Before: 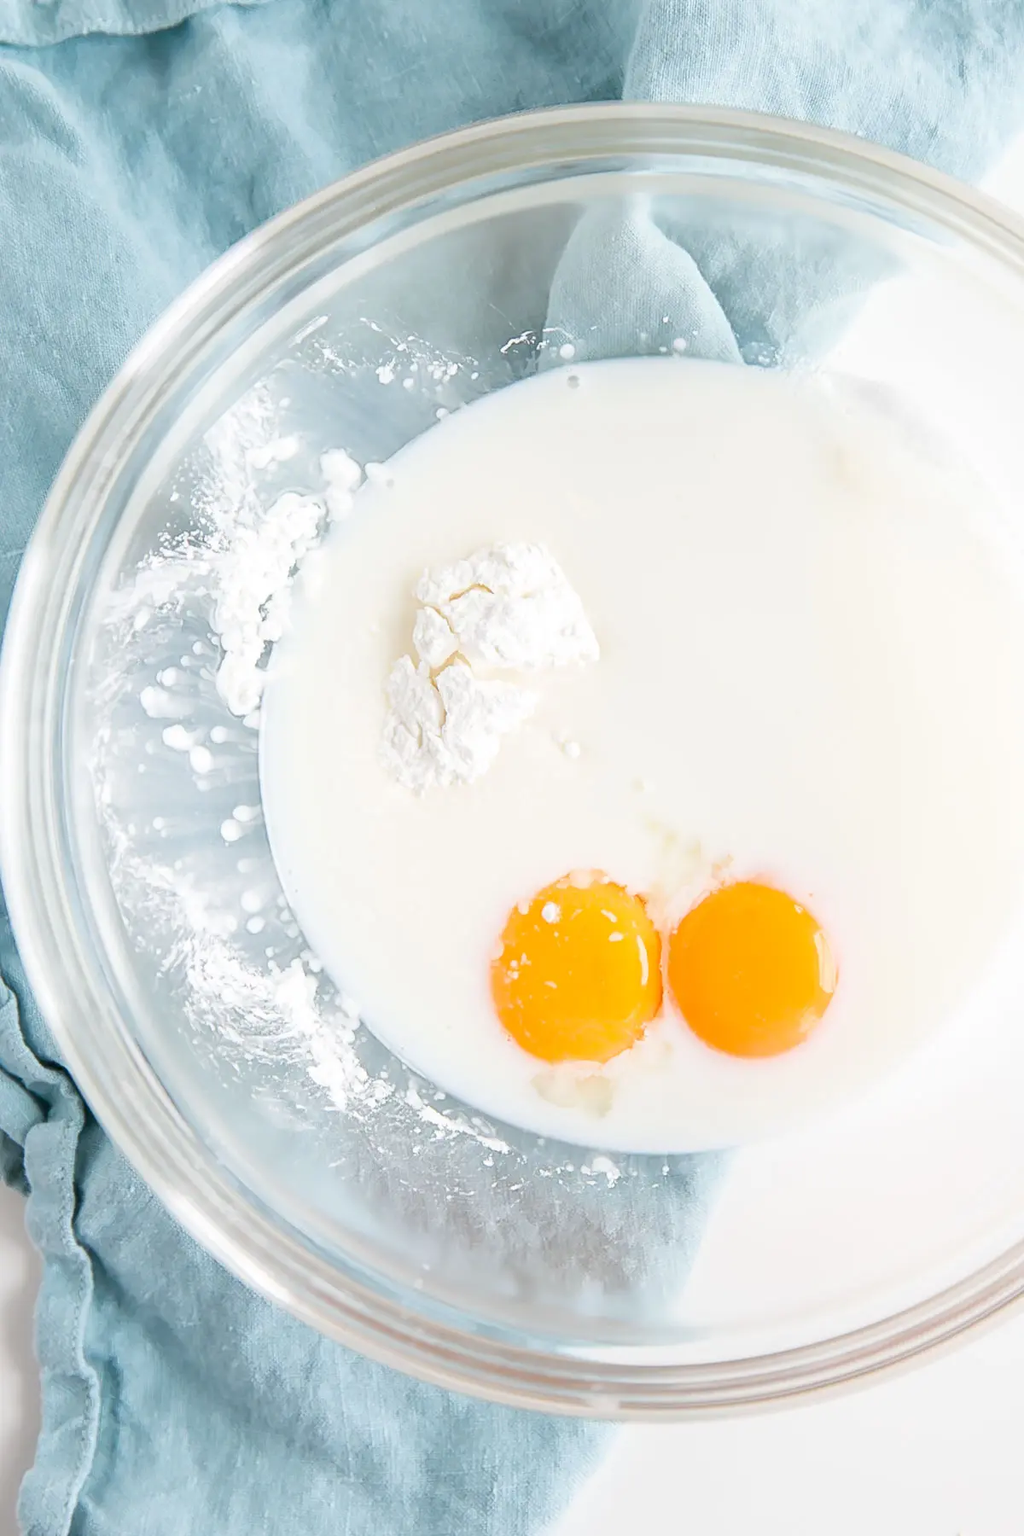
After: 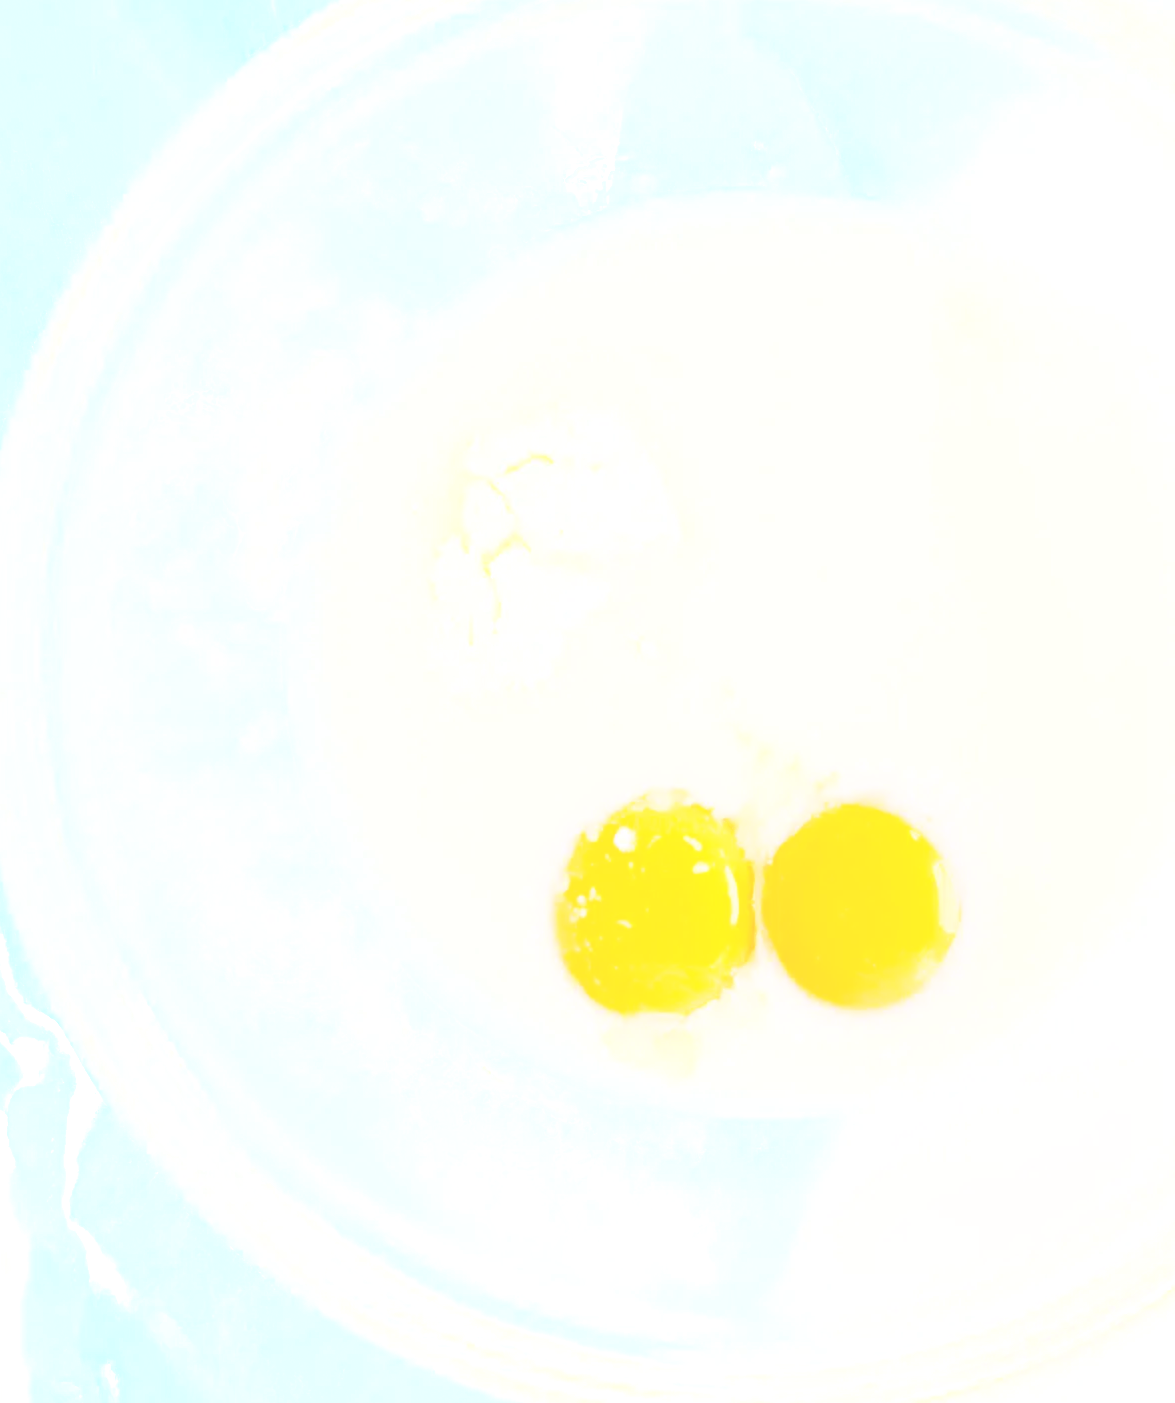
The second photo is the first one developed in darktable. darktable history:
rgb curve: curves: ch0 [(0, 0) (0.21, 0.15) (0.24, 0.21) (0.5, 0.75) (0.75, 0.96) (0.89, 0.99) (1, 1)]; ch1 [(0, 0.02) (0.21, 0.13) (0.25, 0.2) (0.5, 0.67) (0.75, 0.9) (0.89, 0.97) (1, 1)]; ch2 [(0, 0.02) (0.21, 0.13) (0.25, 0.2) (0.5, 0.67) (0.75, 0.9) (0.89, 0.97) (1, 1)], compensate middle gray true
crop and rotate: left 1.814%, top 12.818%, right 0.25%, bottom 9.225%
bloom: size 70%, threshold 25%, strength 70%
